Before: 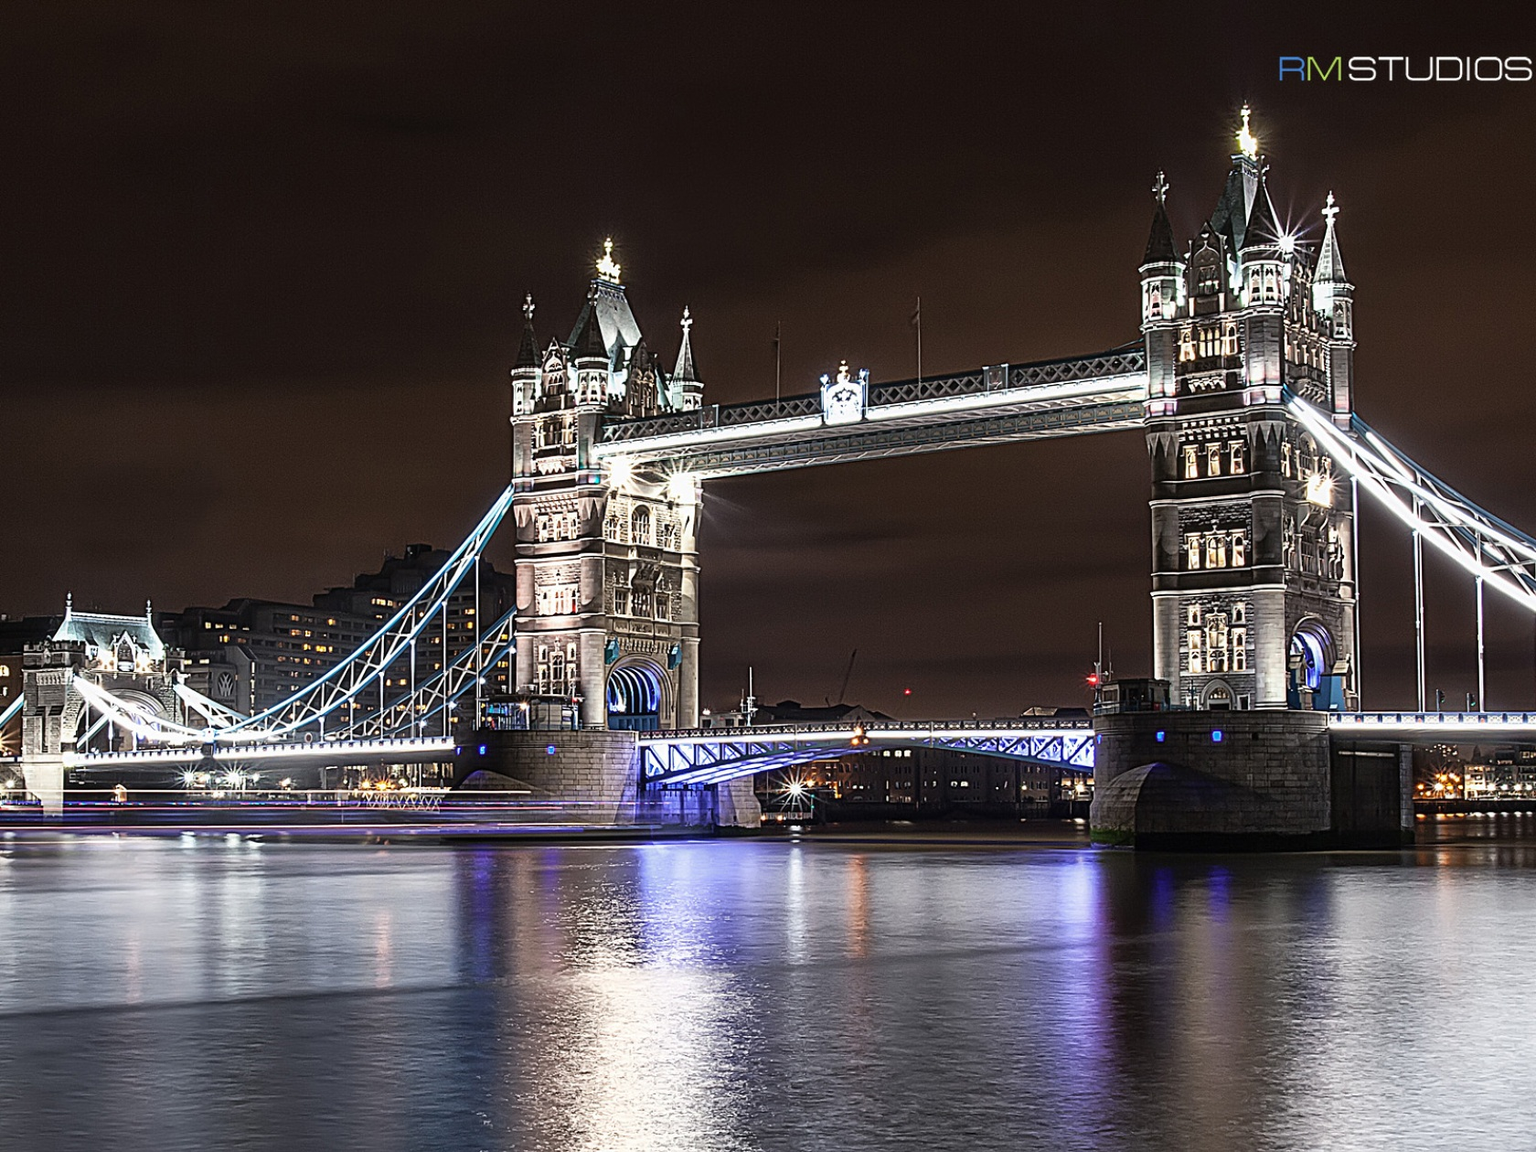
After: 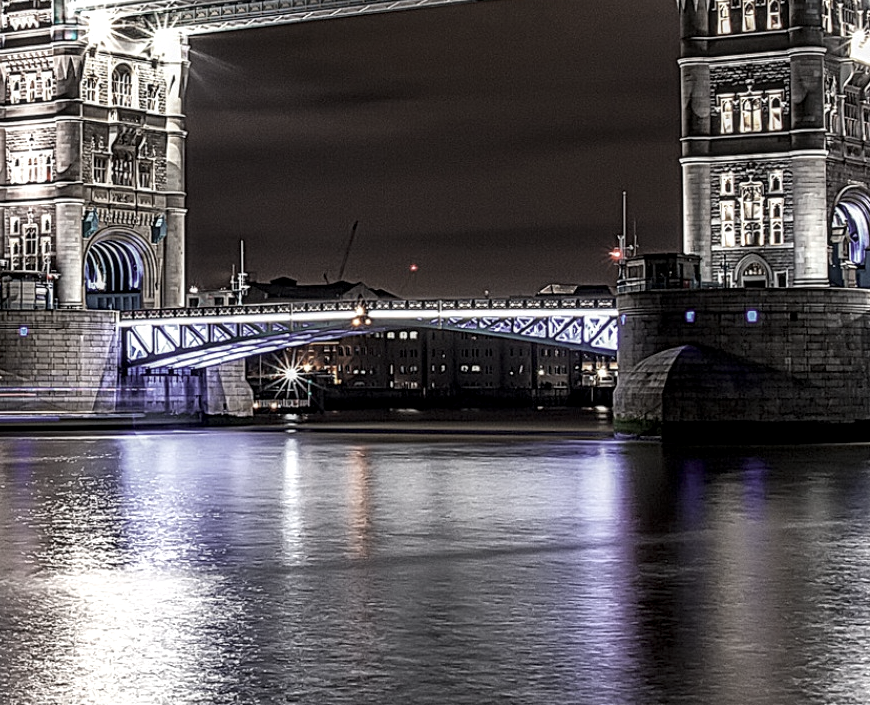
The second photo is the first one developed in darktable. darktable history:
color correction: saturation 0.5
base curve: curves: ch0 [(0, 0) (0.297, 0.298) (1, 1)], preserve colors none
local contrast: highlights 25%, detail 150%
crop: left 34.479%, top 38.822%, right 13.718%, bottom 5.172%
